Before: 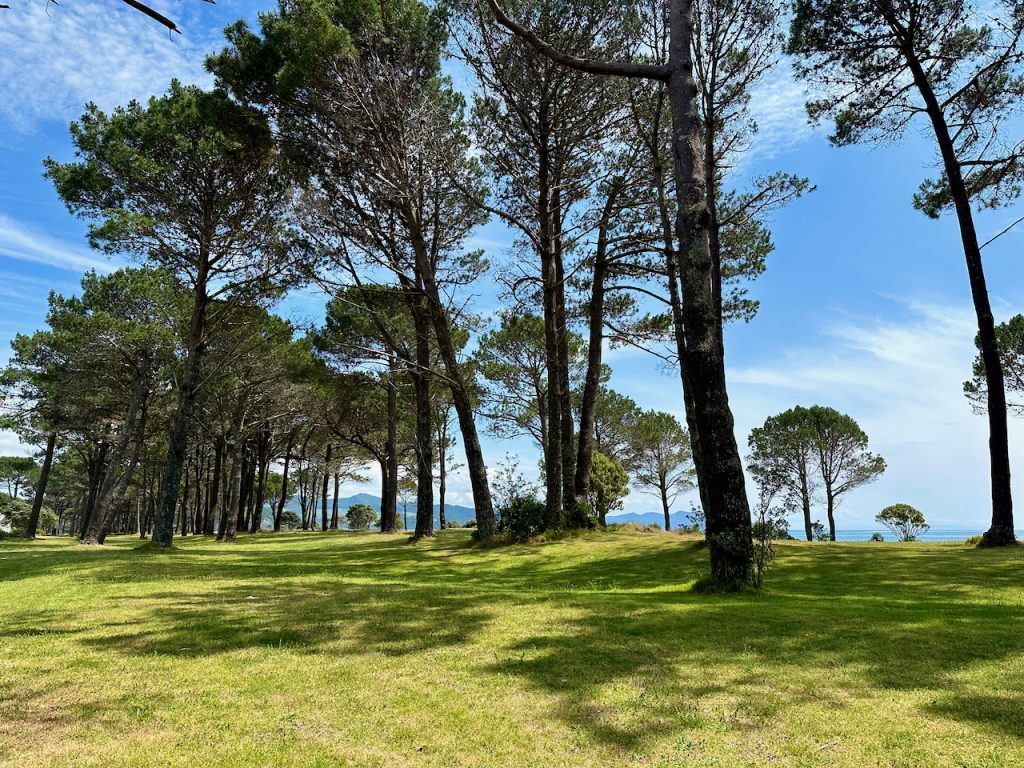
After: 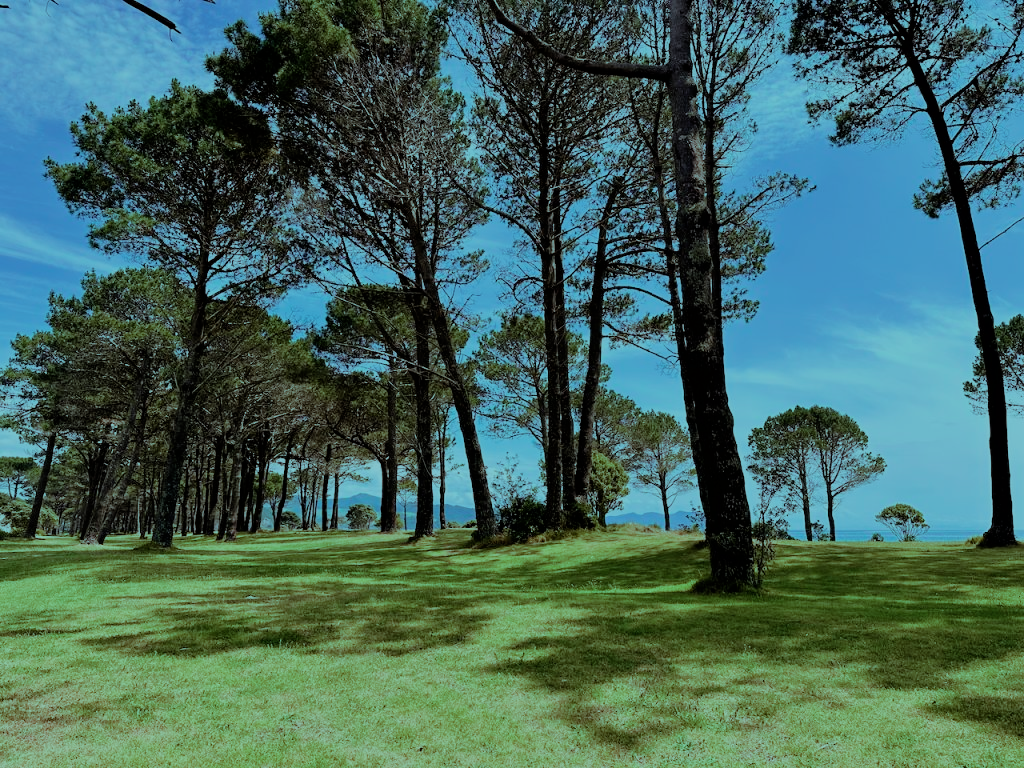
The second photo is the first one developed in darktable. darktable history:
color balance rgb: highlights gain › luminance -32.978%, highlights gain › chroma 5.692%, highlights gain › hue 218.52°, linear chroma grading › shadows -2.45%, linear chroma grading › highlights -14.786%, linear chroma grading › global chroma -9.584%, linear chroma grading › mid-tones -9.6%, perceptual saturation grading › global saturation 4.905%, global vibrance 20%
filmic rgb: black relative exposure -7.25 EV, white relative exposure 5.07 EV, hardness 3.21, iterations of high-quality reconstruction 10
